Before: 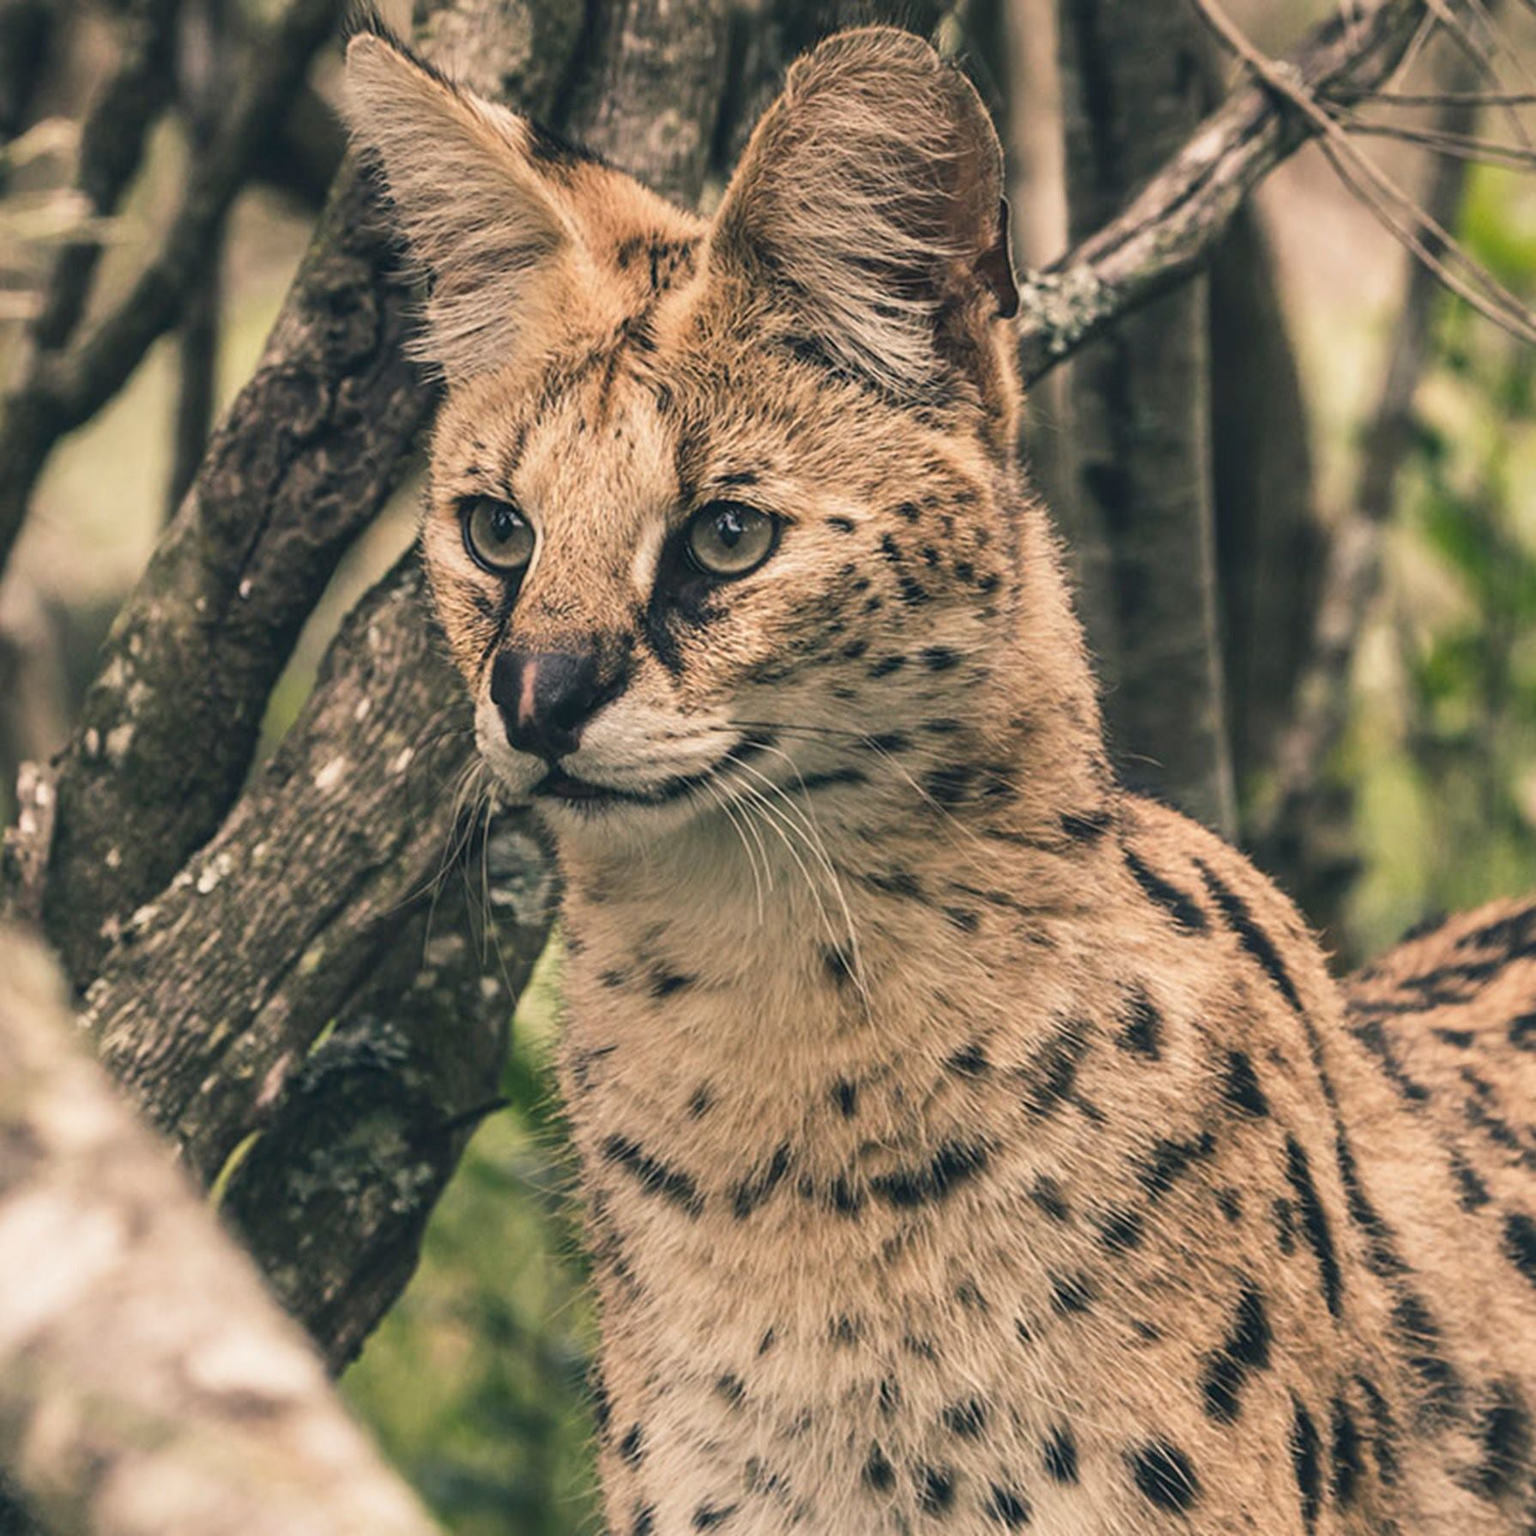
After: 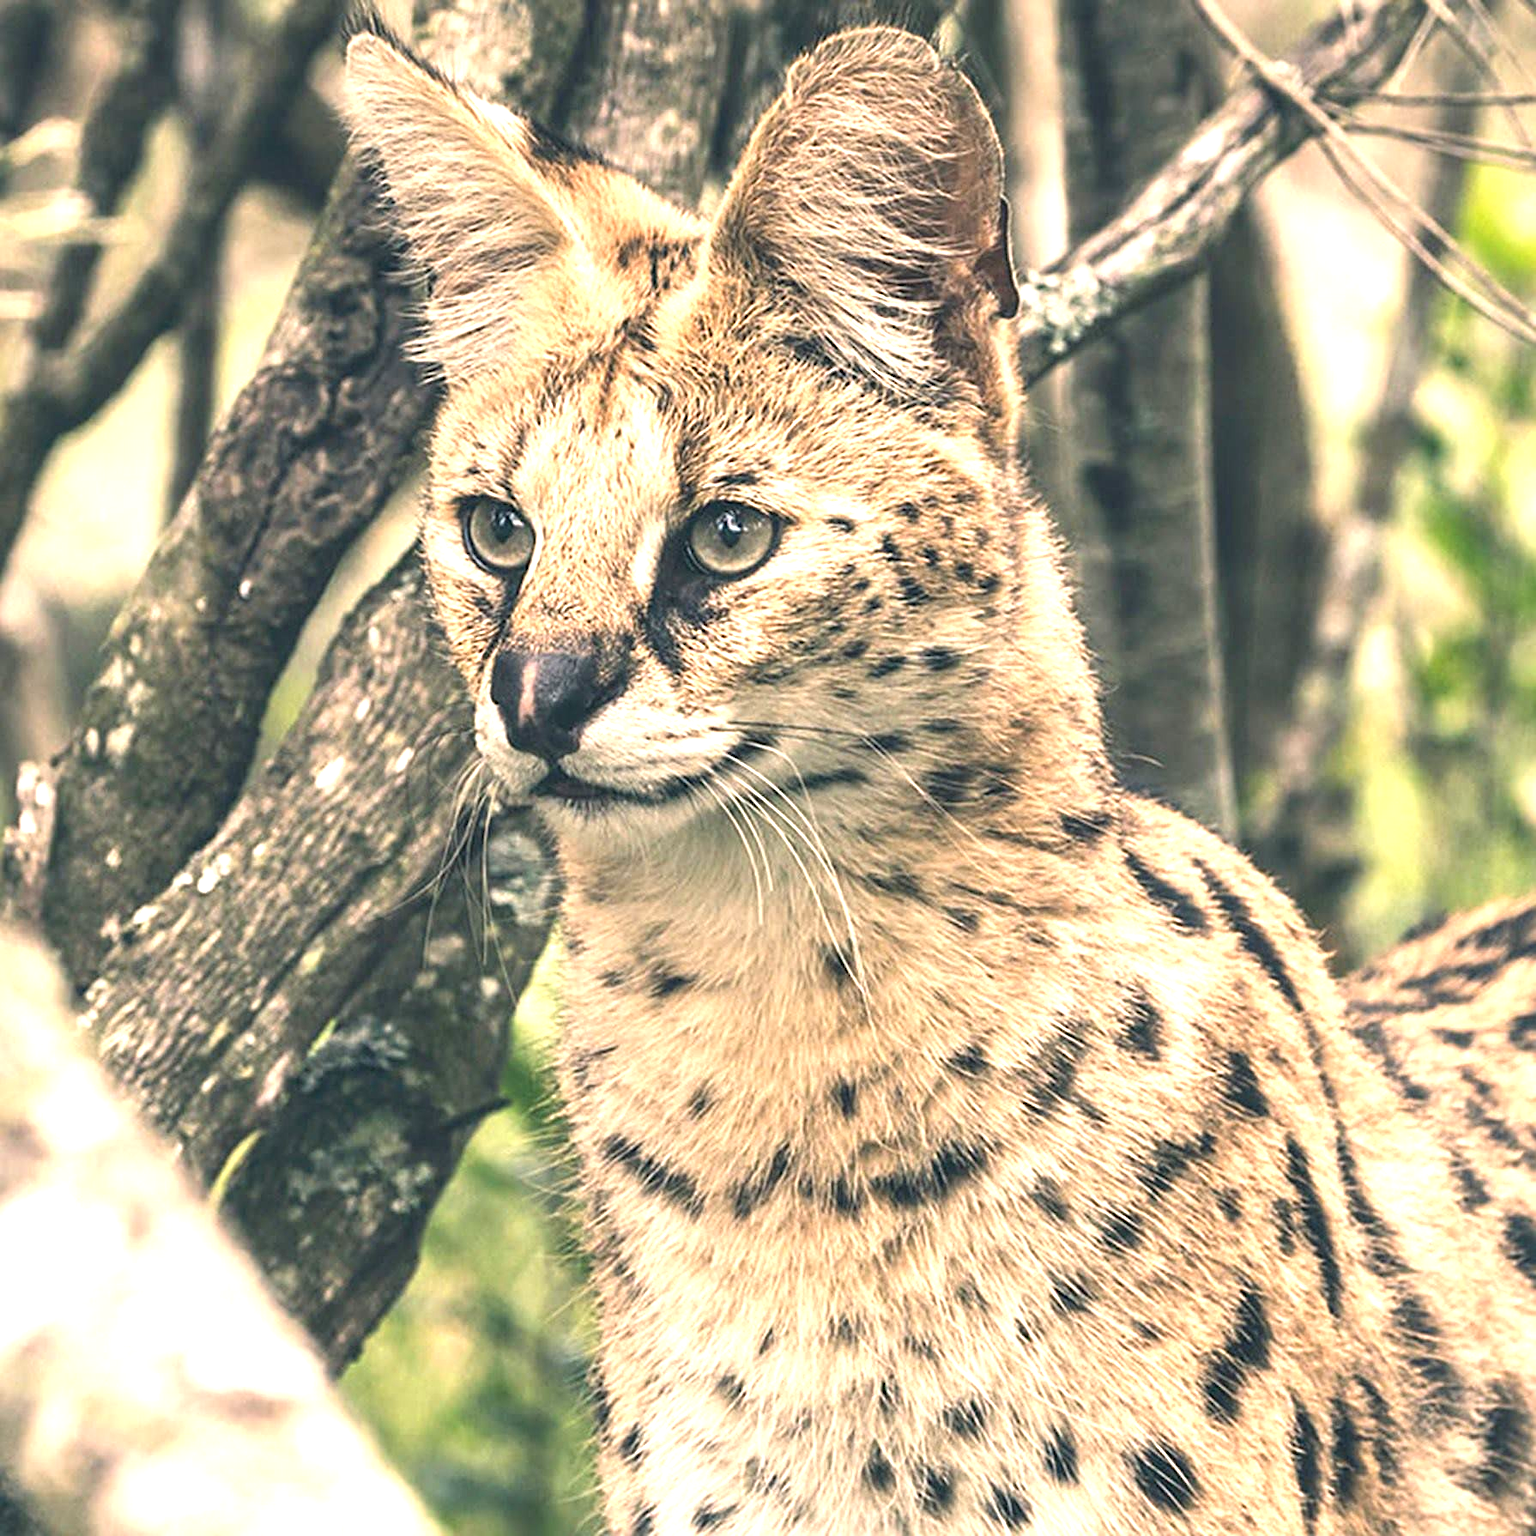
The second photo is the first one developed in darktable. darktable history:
exposure: black level correction 0, exposure 1.3 EV, compensate exposure bias true, compensate highlight preservation false
sharpen: on, module defaults
